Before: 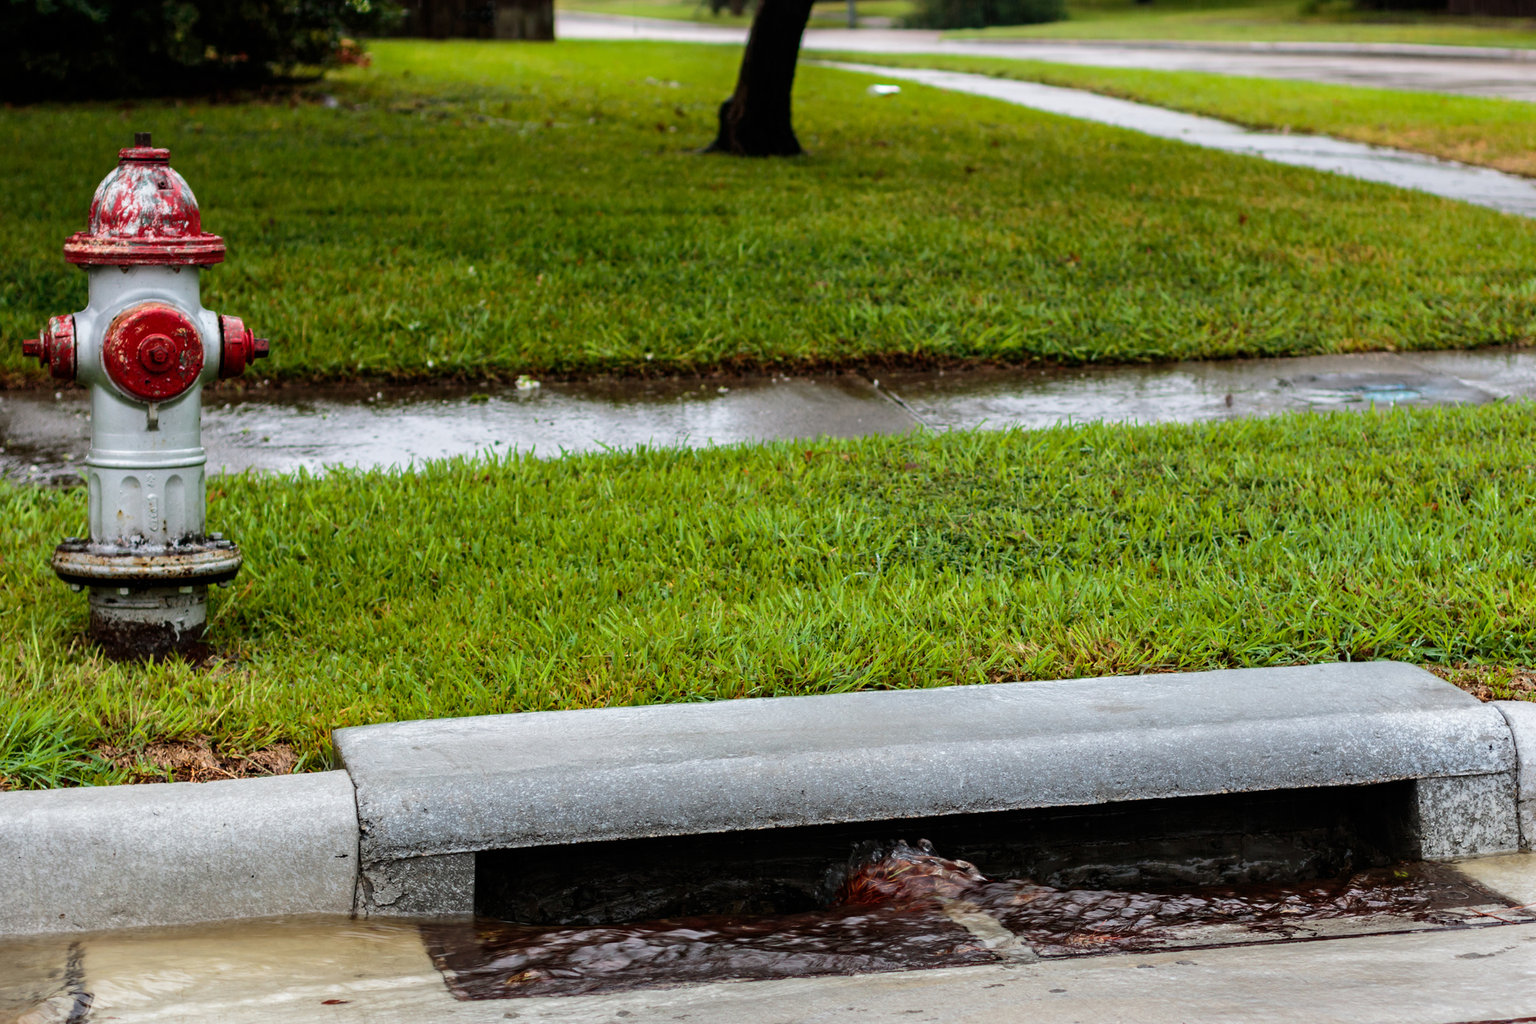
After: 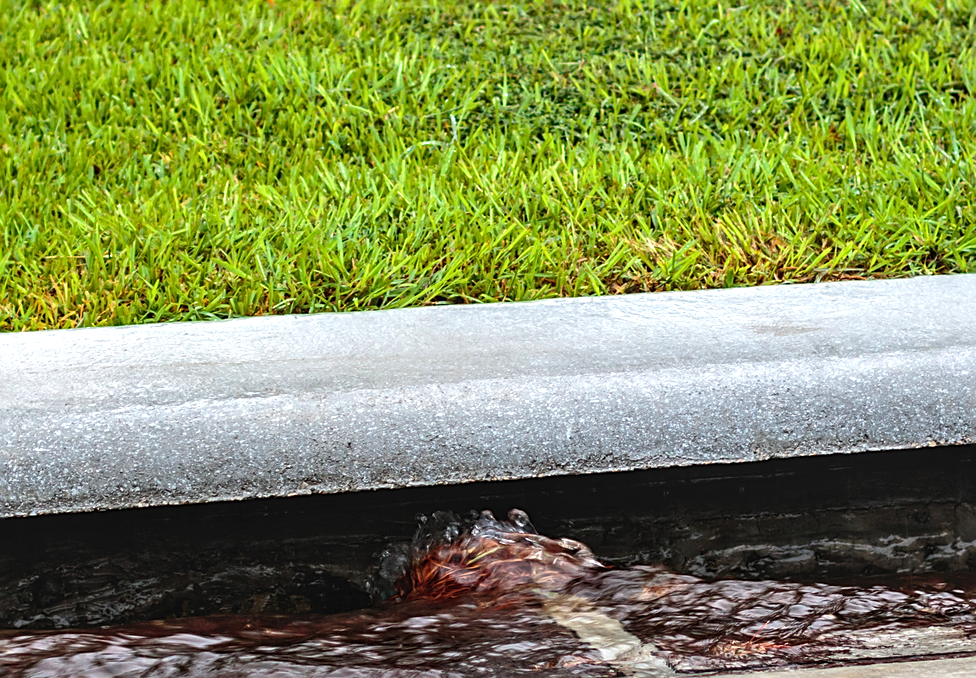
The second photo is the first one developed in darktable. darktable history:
sharpen: on, module defaults
local contrast: detail 114%
exposure: black level correction 0, exposure 0.696 EV, compensate exposure bias true, compensate highlight preservation false
crop: left 35.828%, top 45.942%, right 18.131%, bottom 6.081%
